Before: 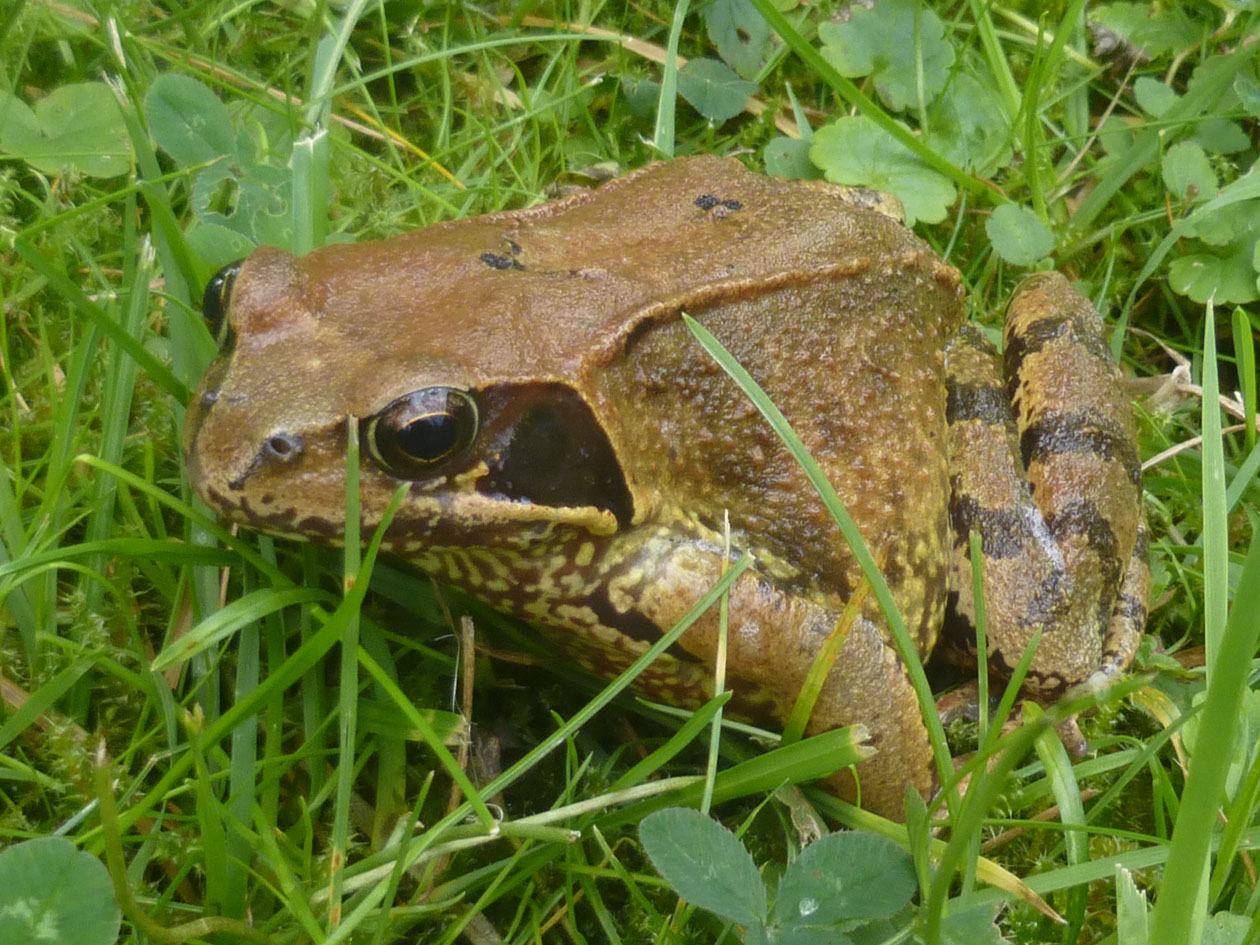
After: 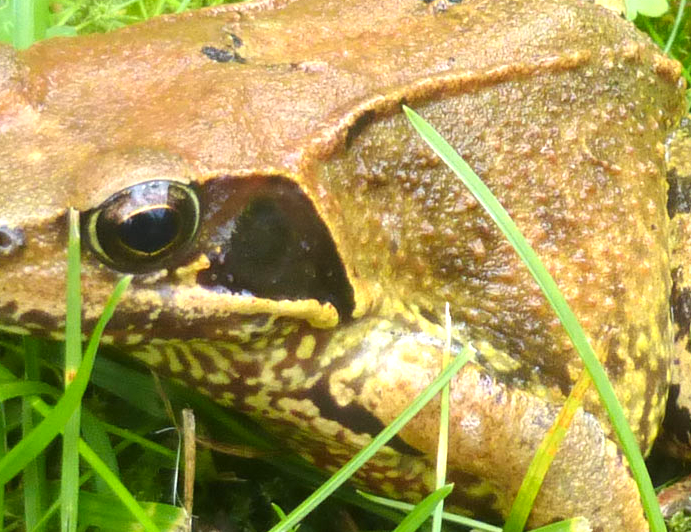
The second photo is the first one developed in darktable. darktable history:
contrast brightness saturation: contrast 0.103, brightness 0.037, saturation 0.092
crop and rotate: left 22.185%, top 21.994%, right 22.938%, bottom 21.705%
exposure: exposure 0.601 EV, compensate highlight preservation false
tone equalizer: -8 EV -0.449 EV, -7 EV -0.396 EV, -6 EV -0.349 EV, -5 EV -0.205 EV, -3 EV 0.207 EV, -2 EV 0.36 EV, -1 EV 0.398 EV, +0 EV 0.432 EV
